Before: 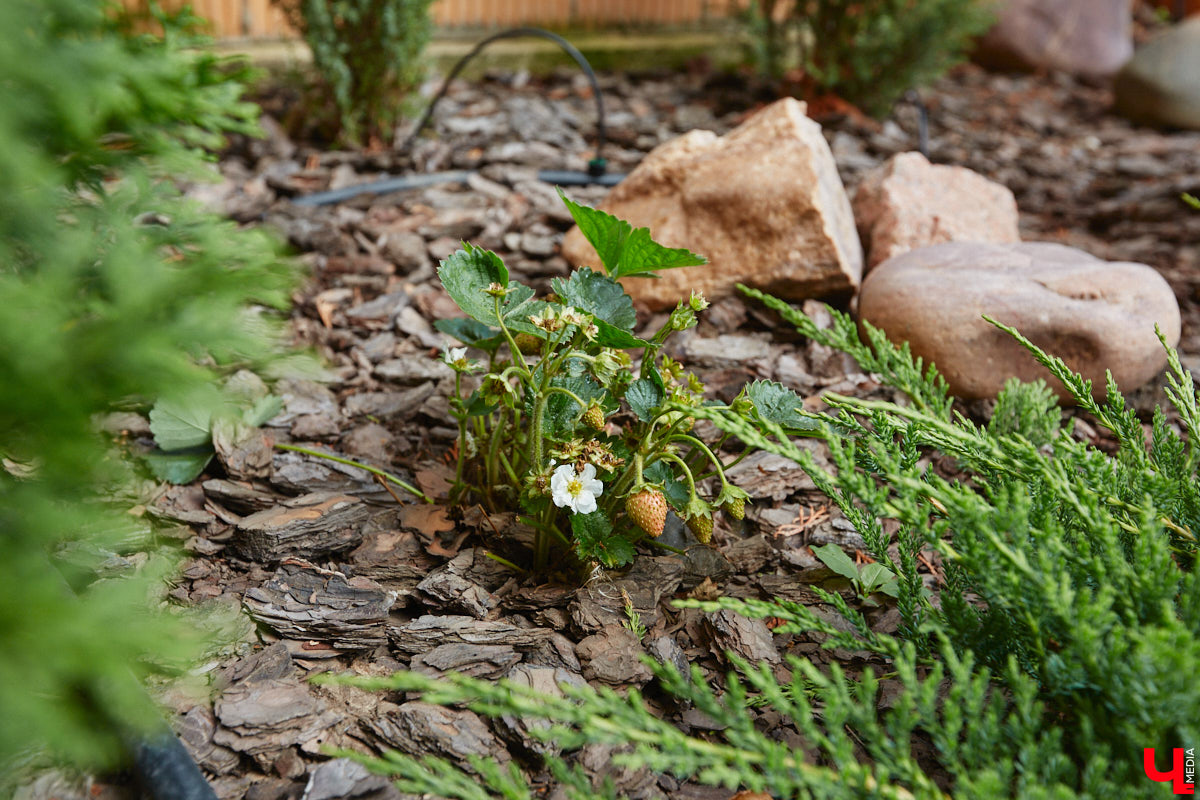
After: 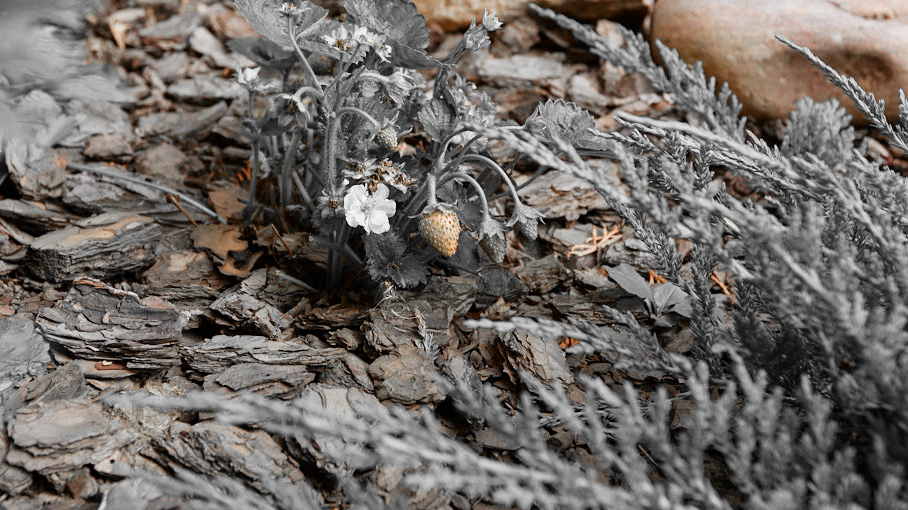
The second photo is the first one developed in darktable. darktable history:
color zones: curves: ch0 [(0, 0.65) (0.096, 0.644) (0.221, 0.539) (0.429, 0.5) (0.571, 0.5) (0.714, 0.5) (0.857, 0.5) (1, 0.65)]; ch1 [(0, 0.5) (0.143, 0.5) (0.257, -0.002) (0.429, 0.04) (0.571, -0.001) (0.714, -0.015) (0.857, 0.024) (1, 0.5)]
crop and rotate: left 17.299%, top 35.115%, right 7.015%, bottom 1.024%
tone equalizer: on, module defaults
